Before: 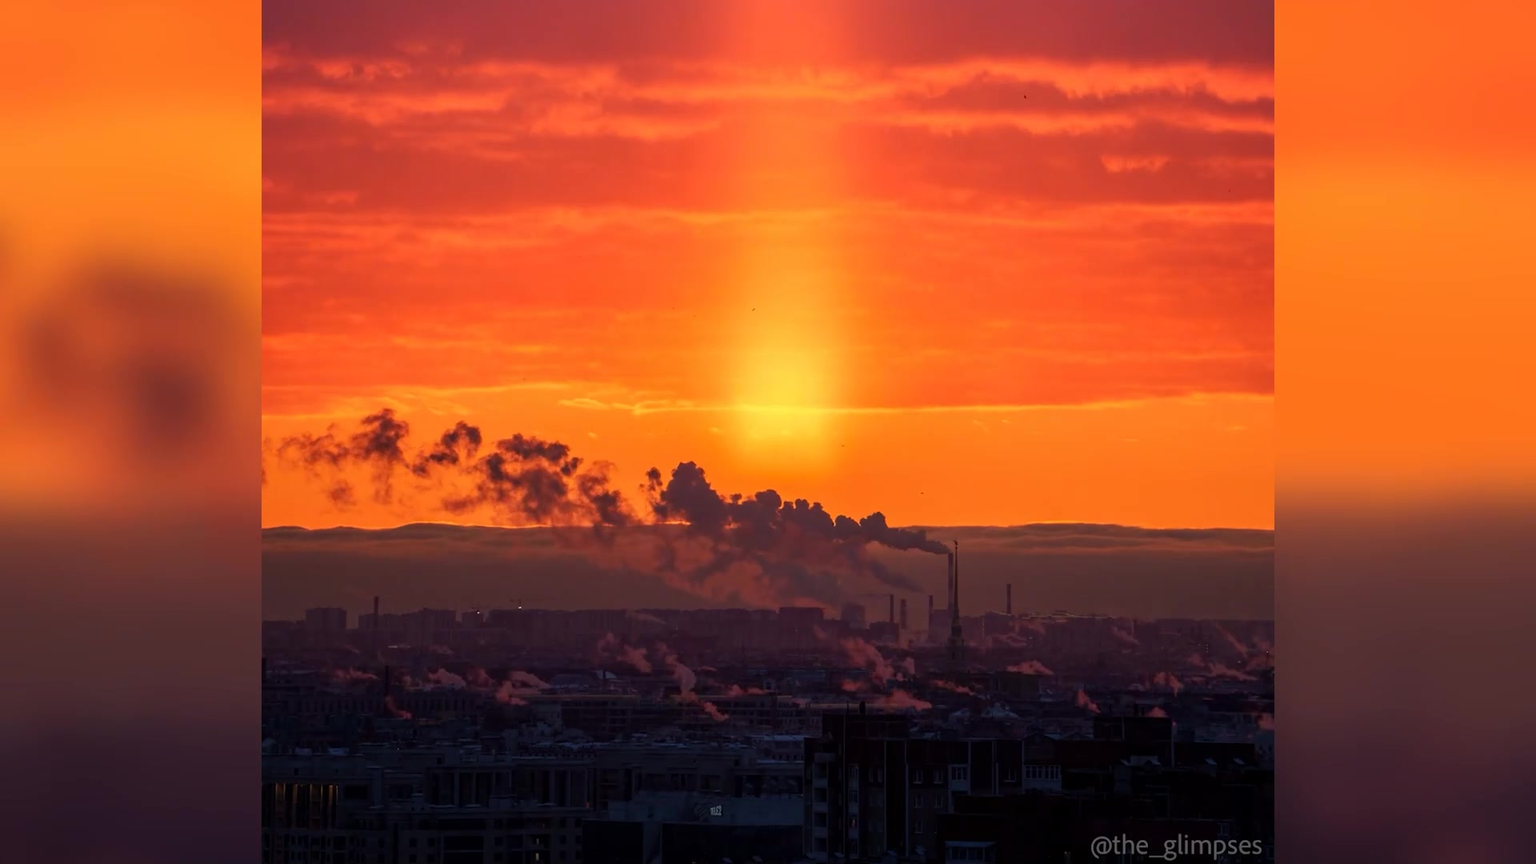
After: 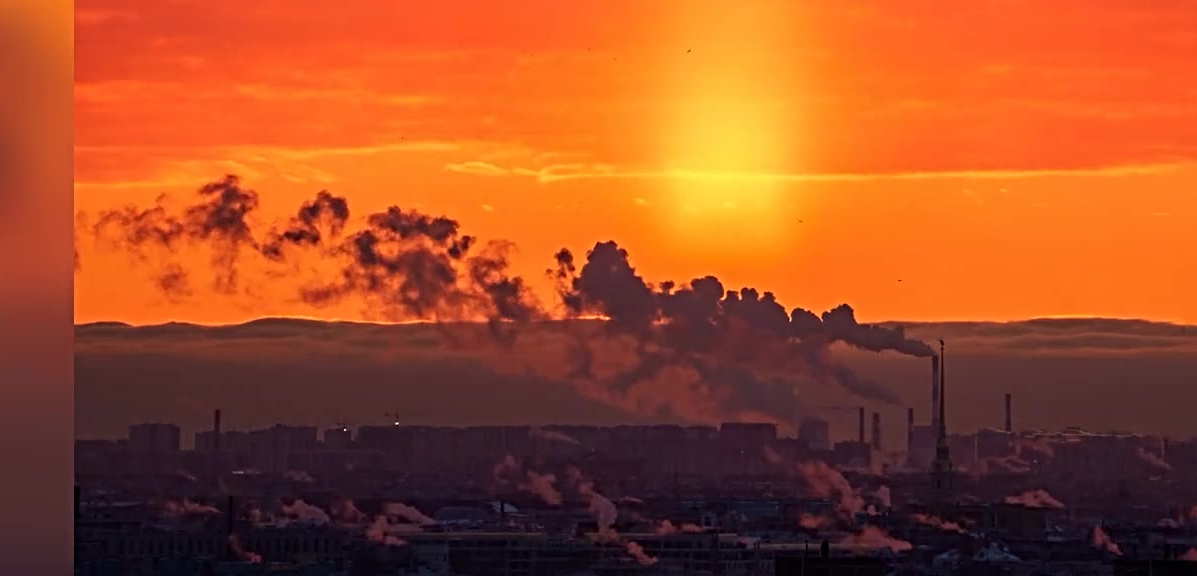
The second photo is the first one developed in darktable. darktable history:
sharpen: radius 4.857
crop: left 13.199%, top 31.115%, right 24.453%, bottom 15.527%
